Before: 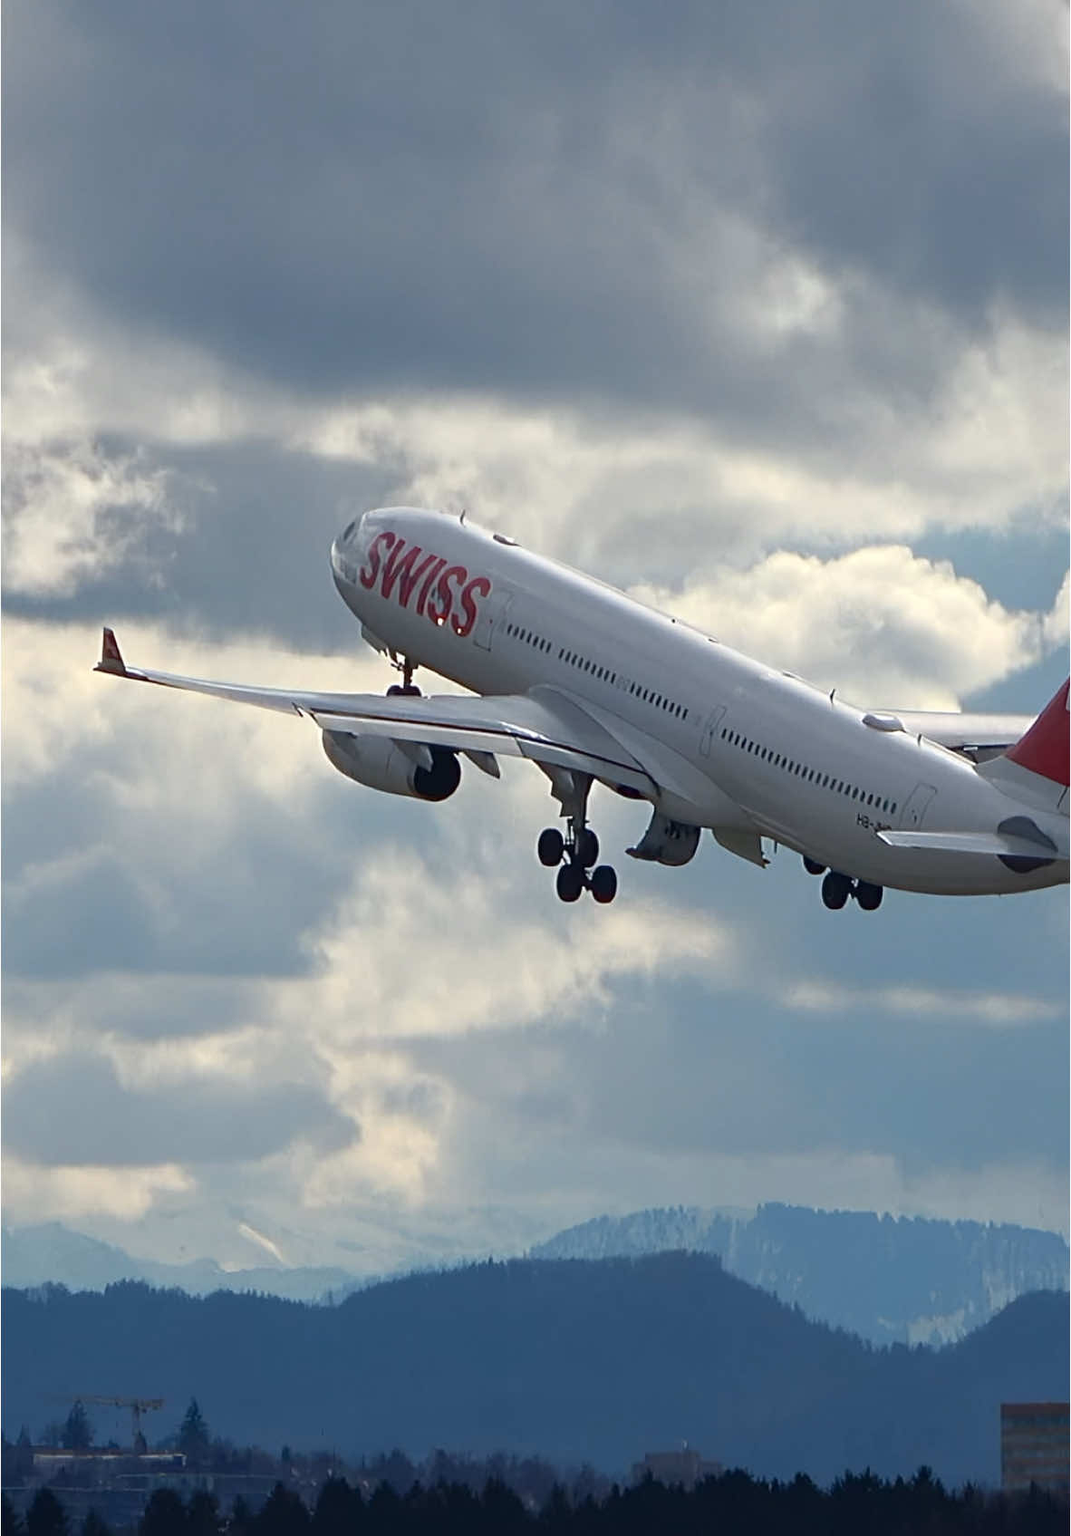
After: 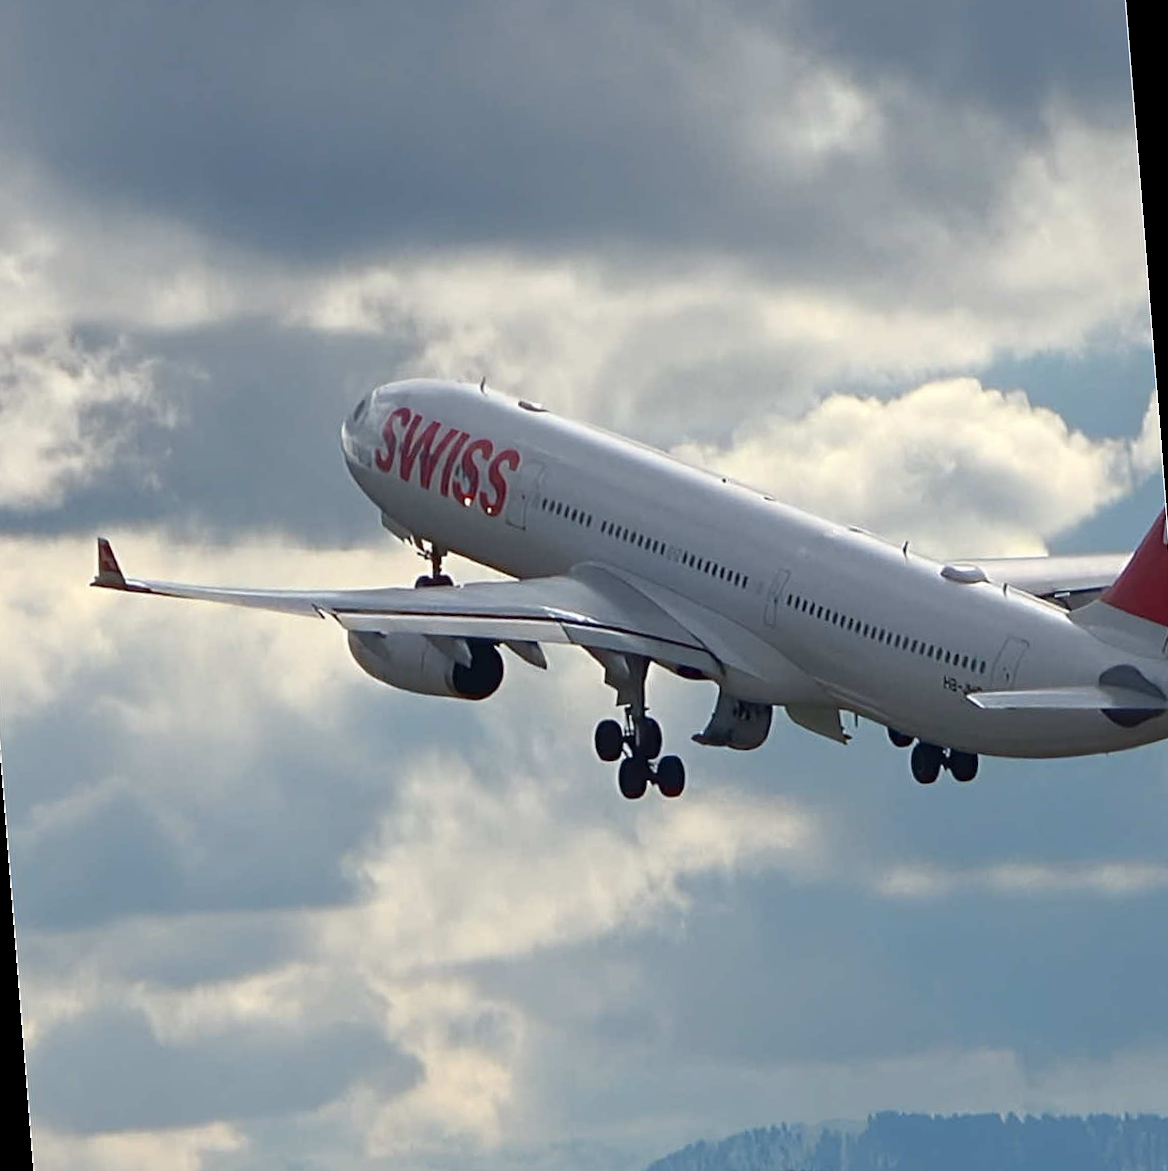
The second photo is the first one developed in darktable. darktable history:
crop and rotate: top 5.667%, bottom 14.937%
rotate and perspective: rotation -4.57°, crop left 0.054, crop right 0.944, crop top 0.087, crop bottom 0.914
